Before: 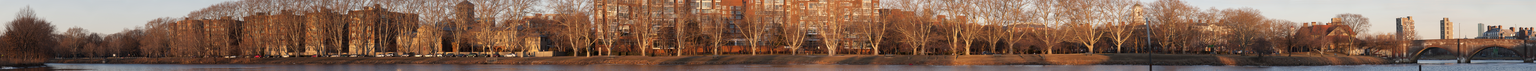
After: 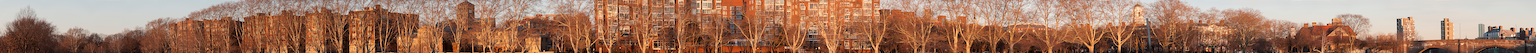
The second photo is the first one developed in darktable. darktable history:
crop: bottom 24.986%
sharpen: amount 0.983
